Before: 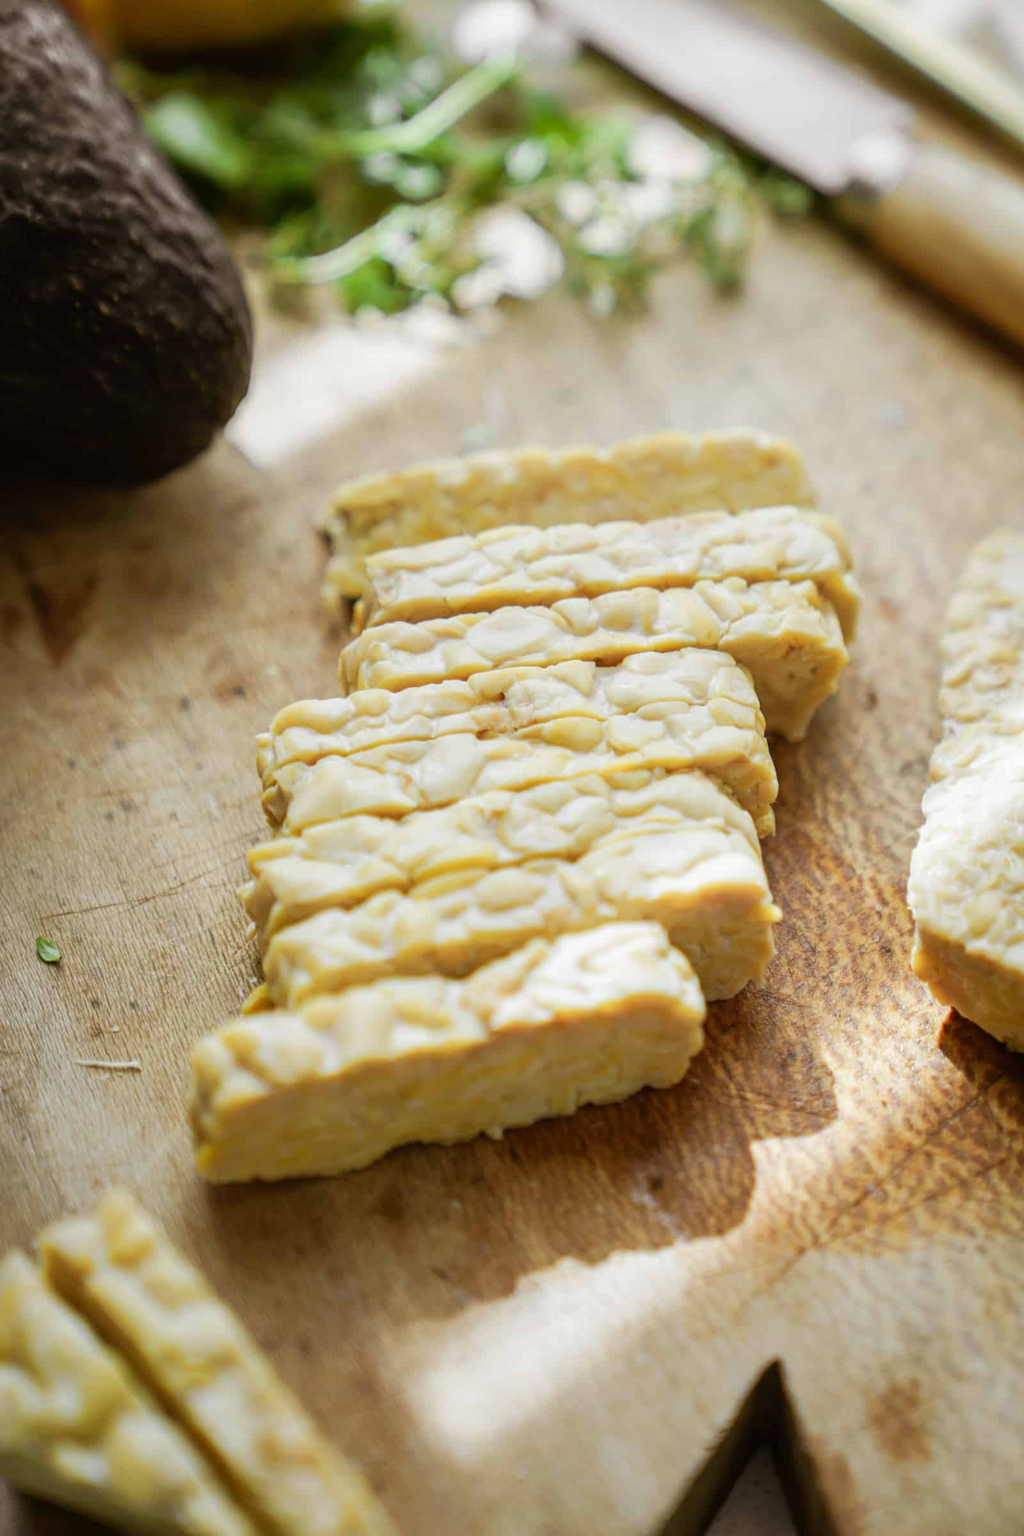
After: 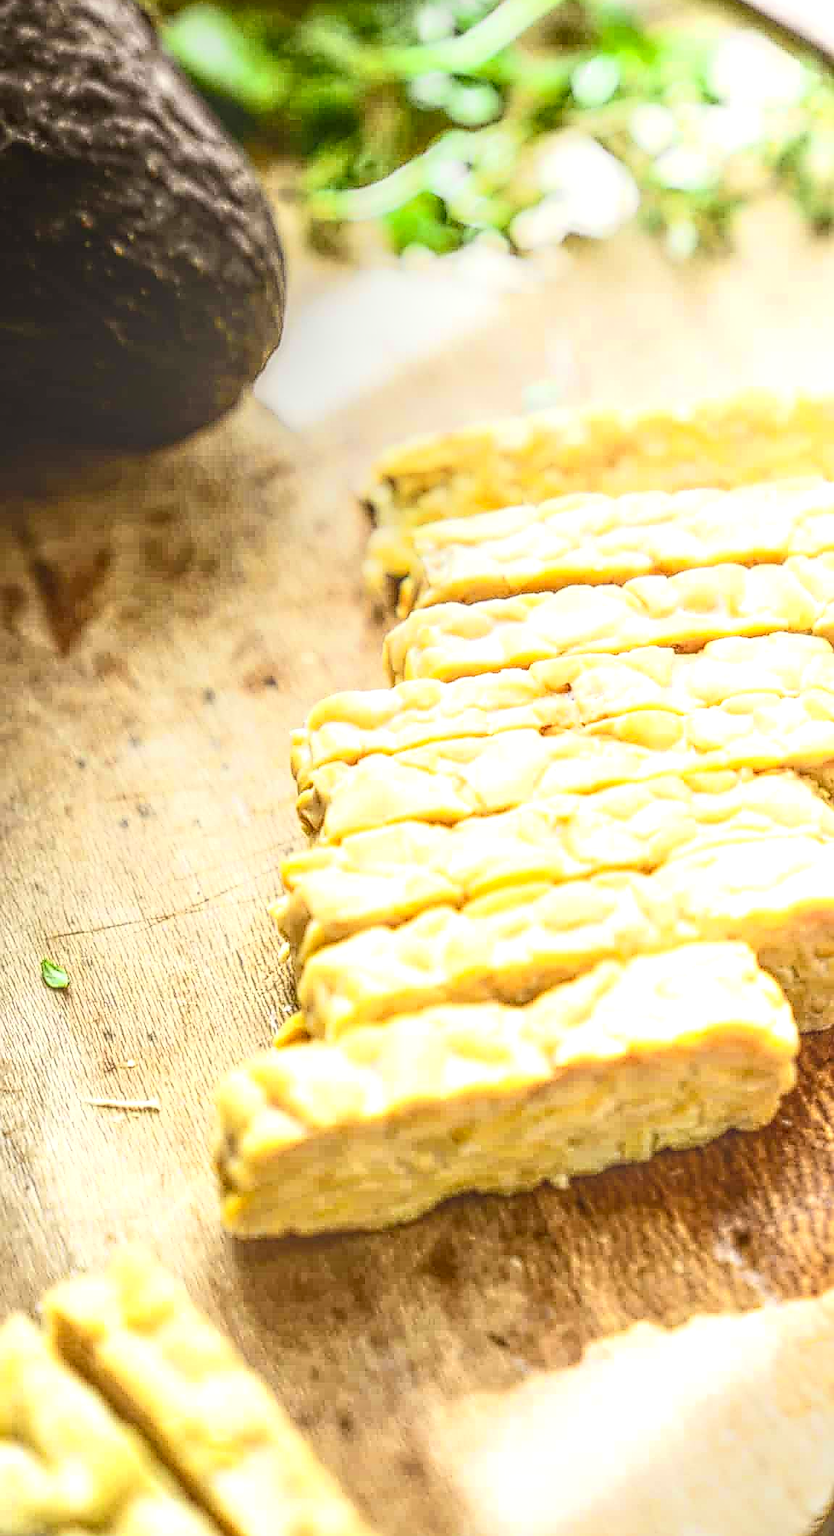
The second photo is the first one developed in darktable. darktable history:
crop: top 5.81%, right 27.911%, bottom 5.777%
contrast brightness saturation: contrast 0.405, brightness 0.103, saturation 0.206
exposure: black level correction 0.001, exposure 0.966 EV, compensate exposure bias true, compensate highlight preservation false
local contrast: highlights 5%, shadows 4%, detail 199%, midtone range 0.251
color zones: curves: ch0 [(0.068, 0.464) (0.25, 0.5) (0.48, 0.508) (0.75, 0.536) (0.886, 0.476) (0.967, 0.456)]; ch1 [(0.066, 0.456) (0.25, 0.5) (0.616, 0.508) (0.746, 0.56) (0.934, 0.444)], mix 101.22%
sharpen: radius 1.421, amount 1.247, threshold 0.763
